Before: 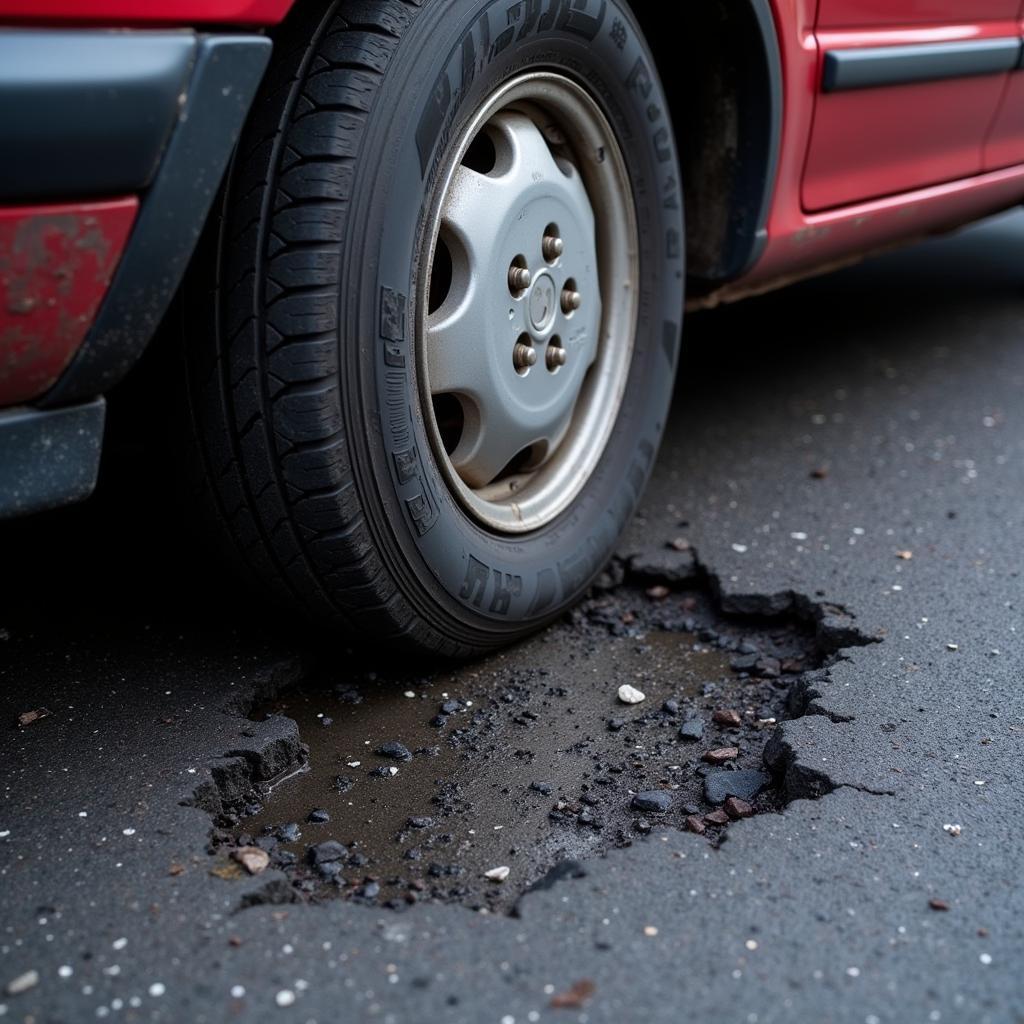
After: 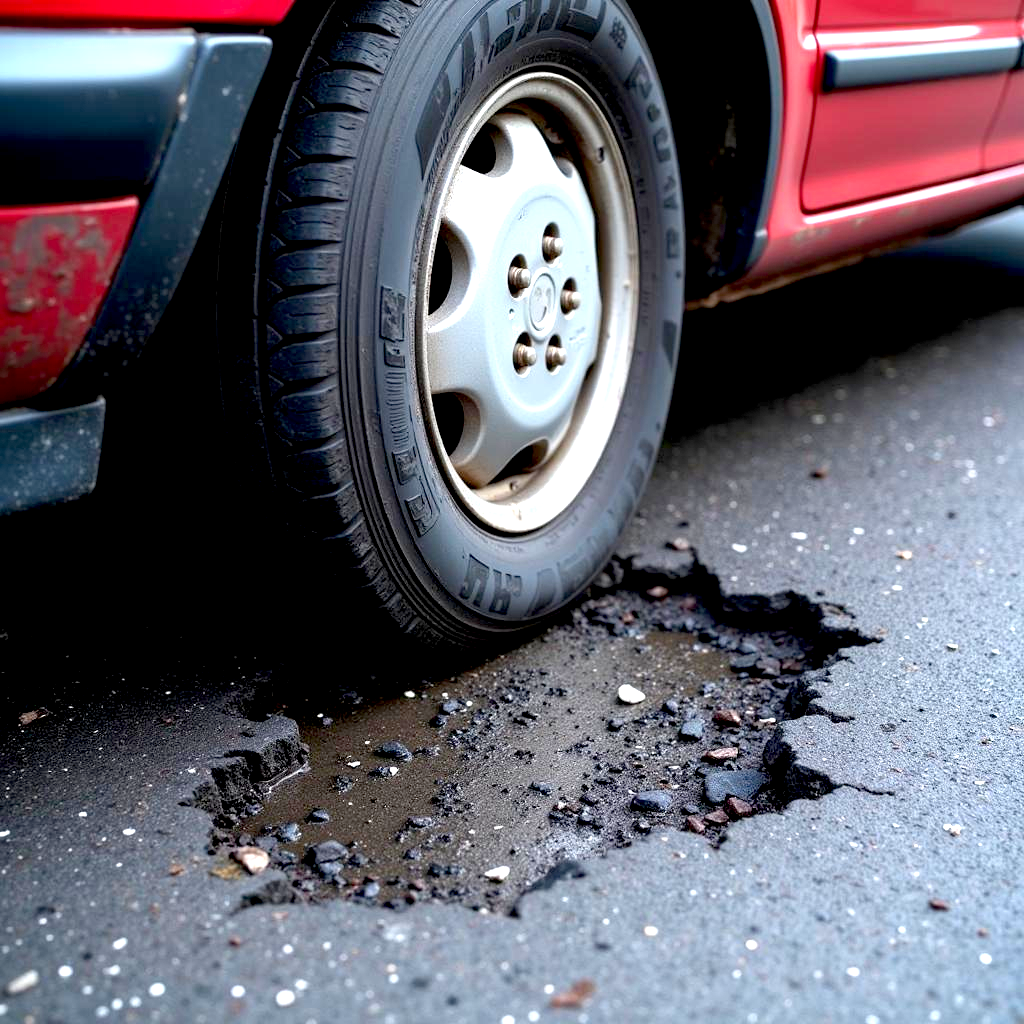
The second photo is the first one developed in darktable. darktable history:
exposure: black level correction 0.008, exposure 1.418 EV, compensate highlight preservation false
